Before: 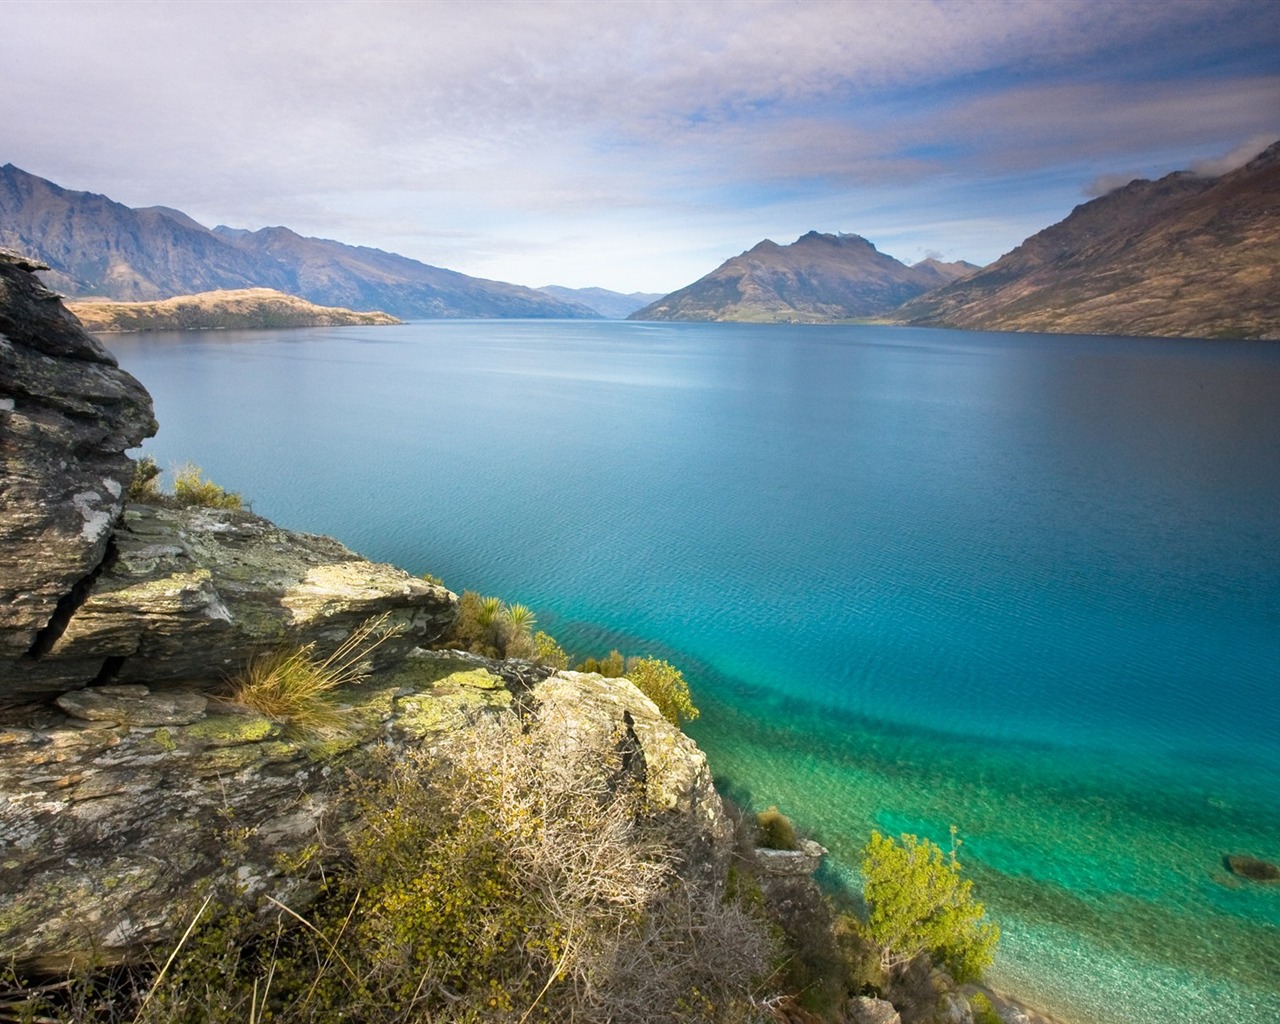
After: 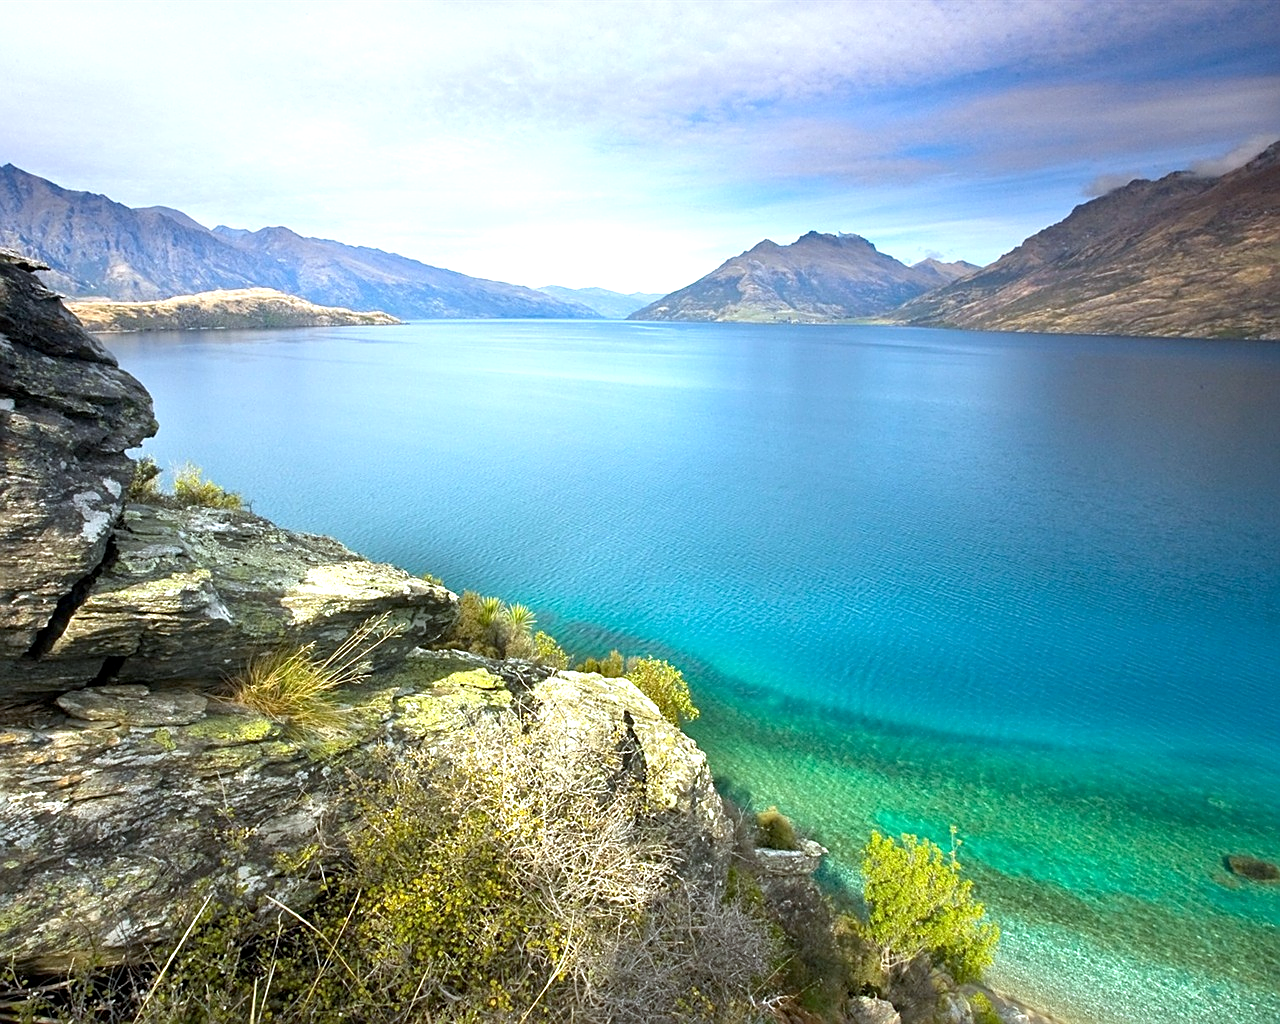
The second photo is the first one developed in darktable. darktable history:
white balance: red 0.925, blue 1.046
sharpen: on, module defaults
exposure: black level correction 0.001, exposure 0.675 EV, compensate highlight preservation false
